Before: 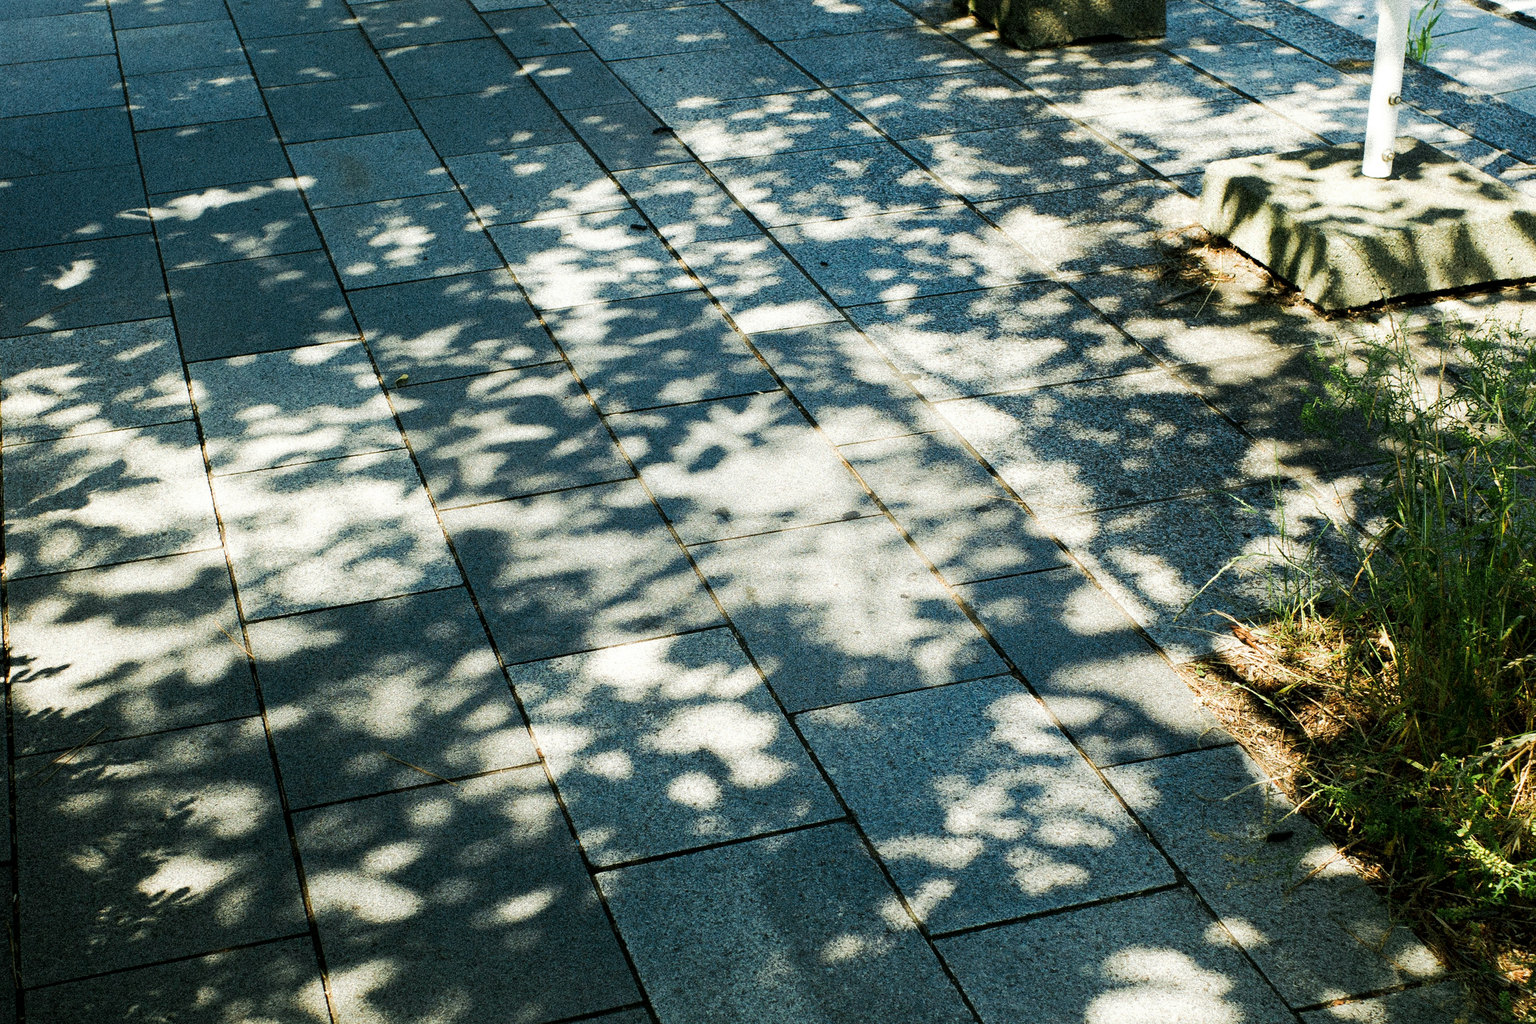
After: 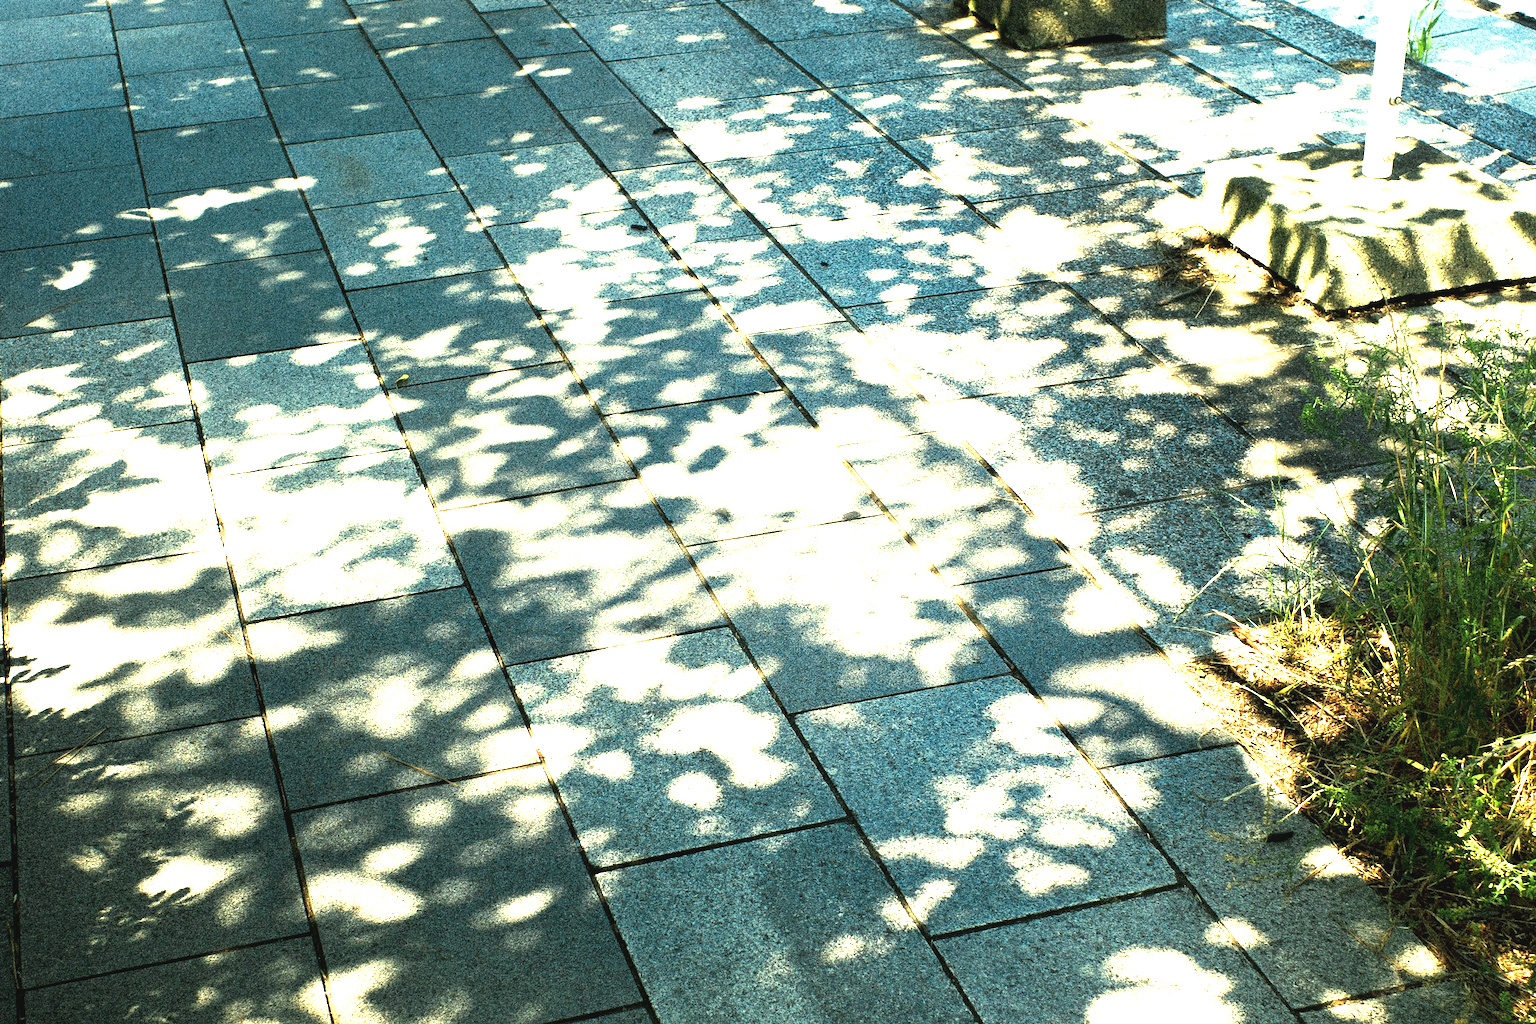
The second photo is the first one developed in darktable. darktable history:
white balance: red 1.029, blue 0.92
exposure: black level correction -0.002, exposure 1.35 EV, compensate highlight preservation false
